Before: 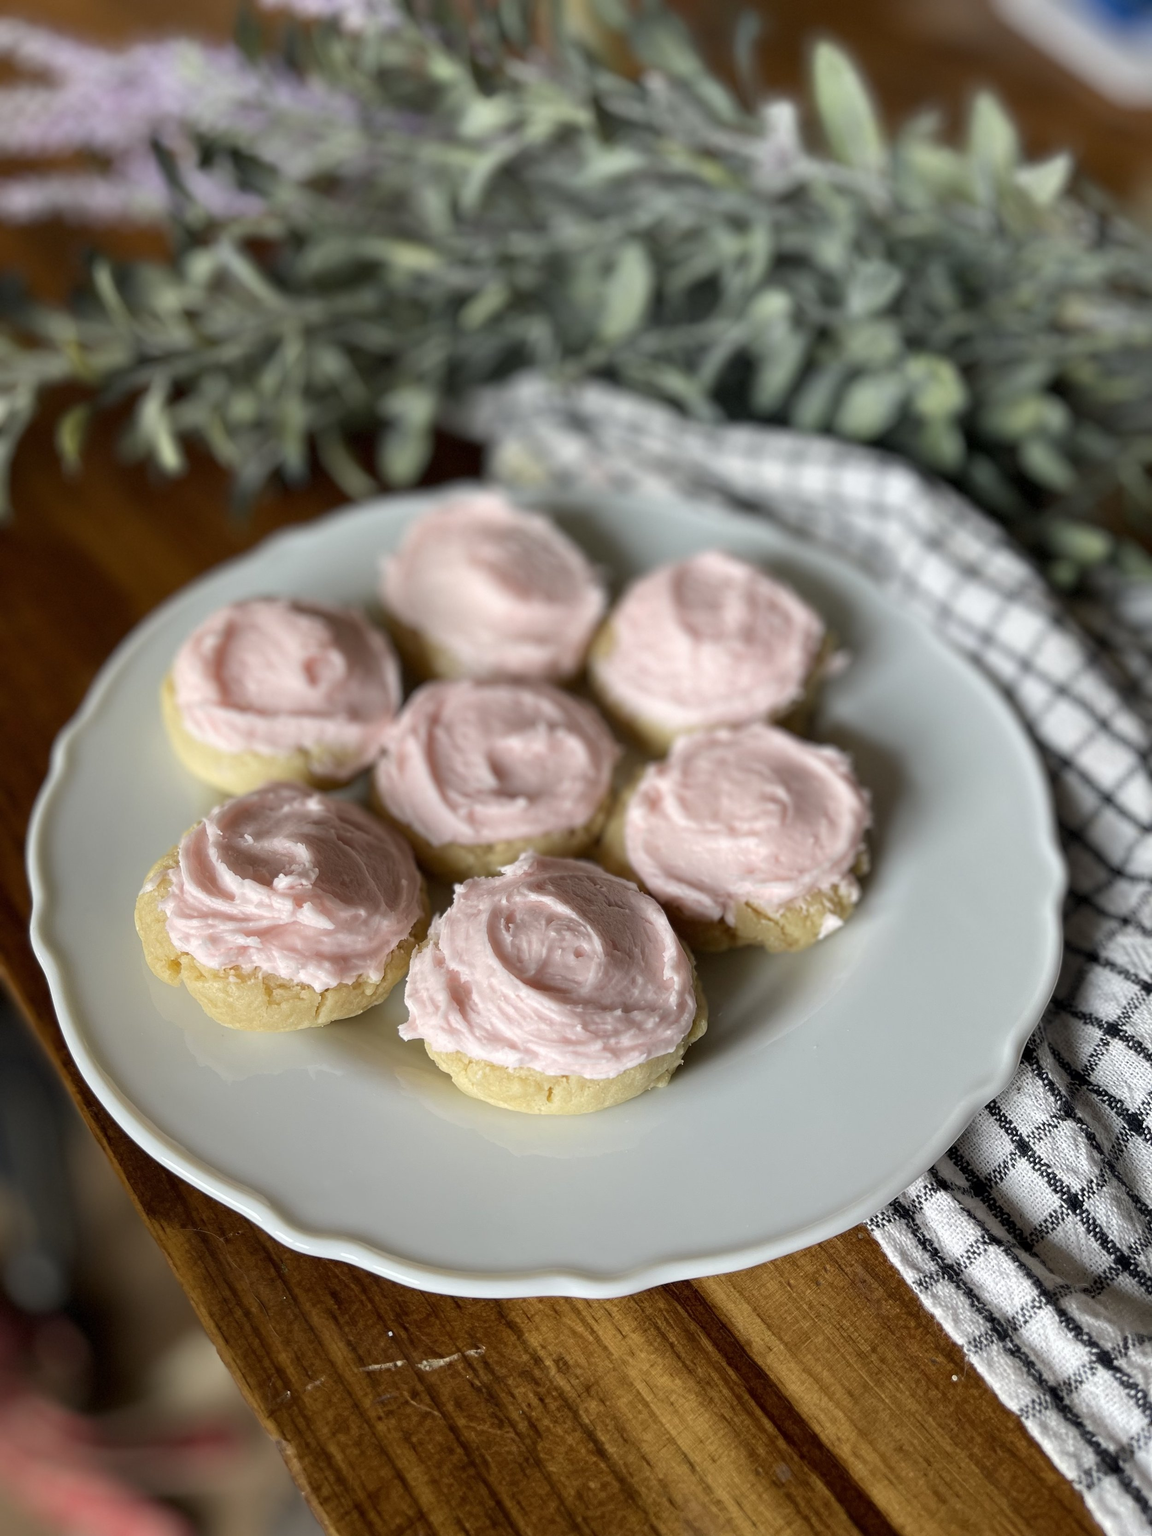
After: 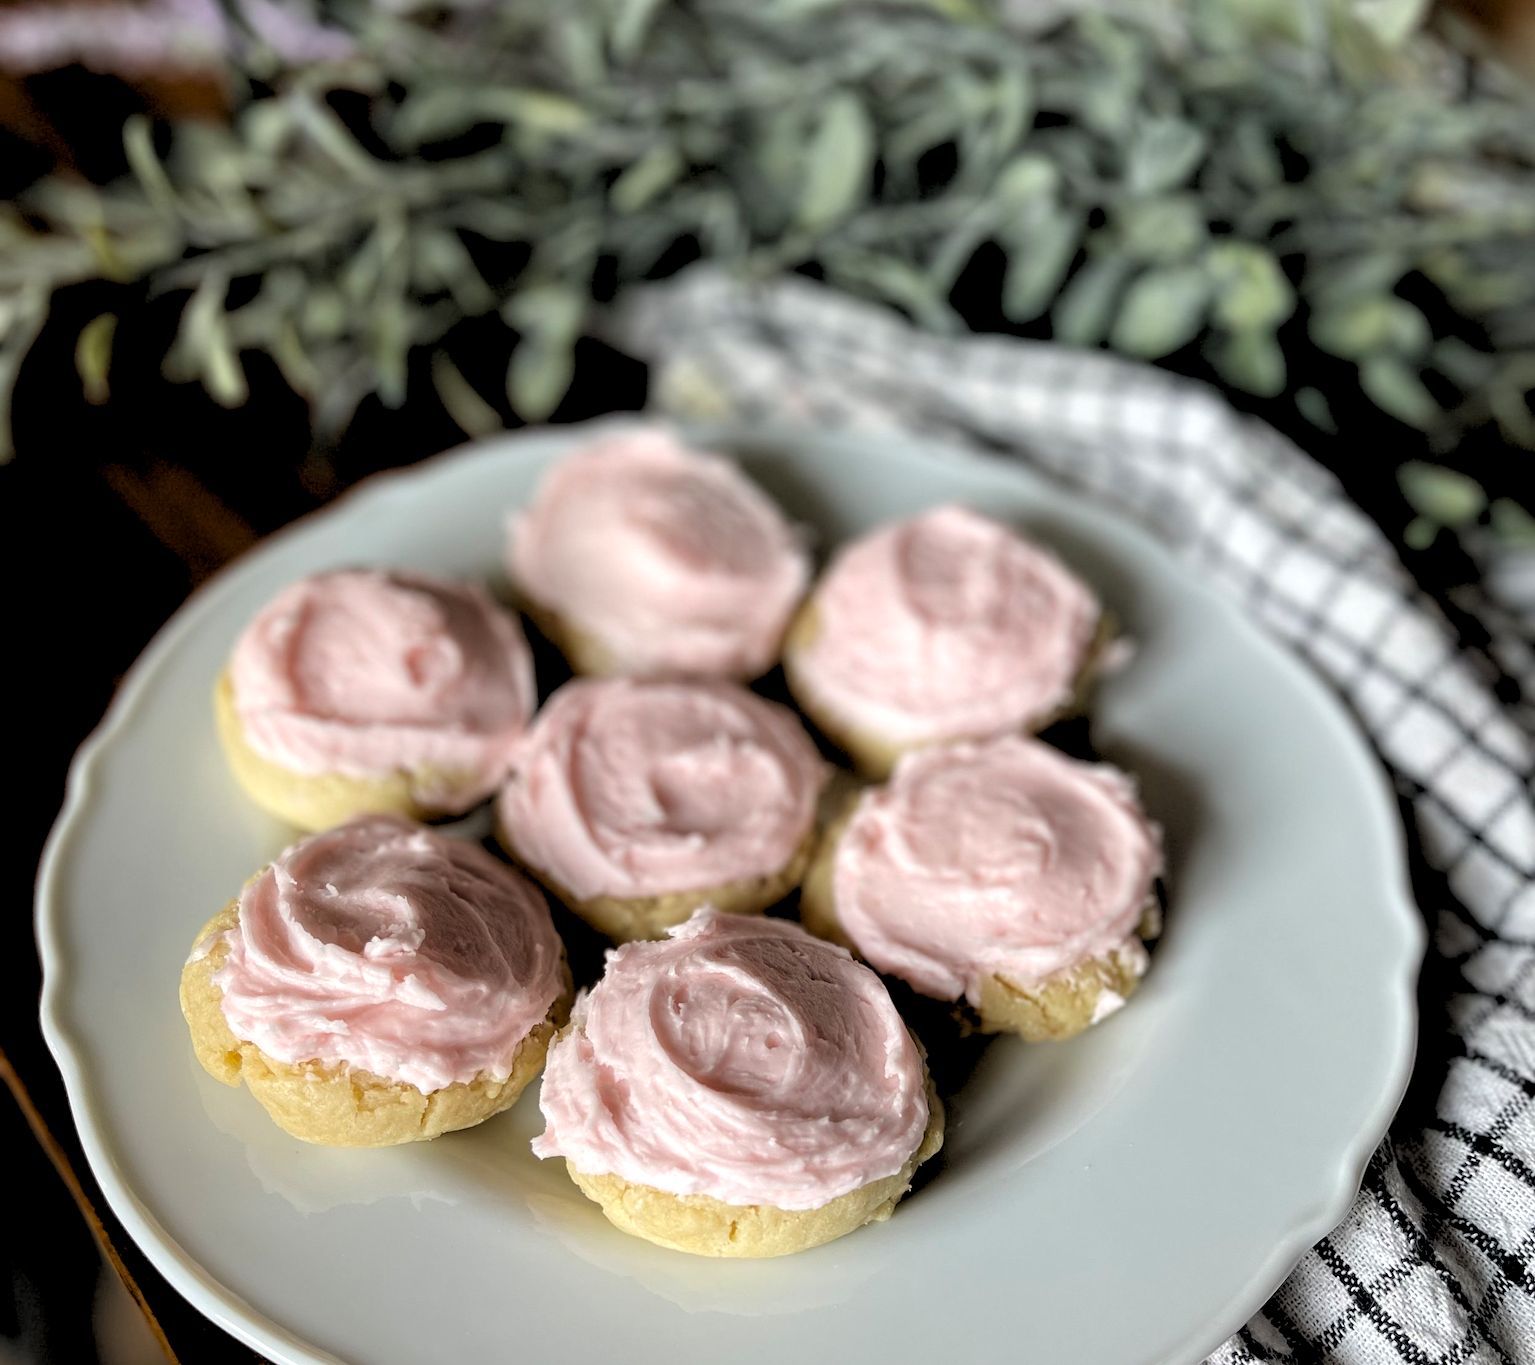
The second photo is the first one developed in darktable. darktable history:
rgb levels: levels [[0.029, 0.461, 0.922], [0, 0.5, 1], [0, 0.5, 1]]
crop: top 11.166%, bottom 22.168%
local contrast: highlights 100%, shadows 100%, detail 120%, midtone range 0.2
